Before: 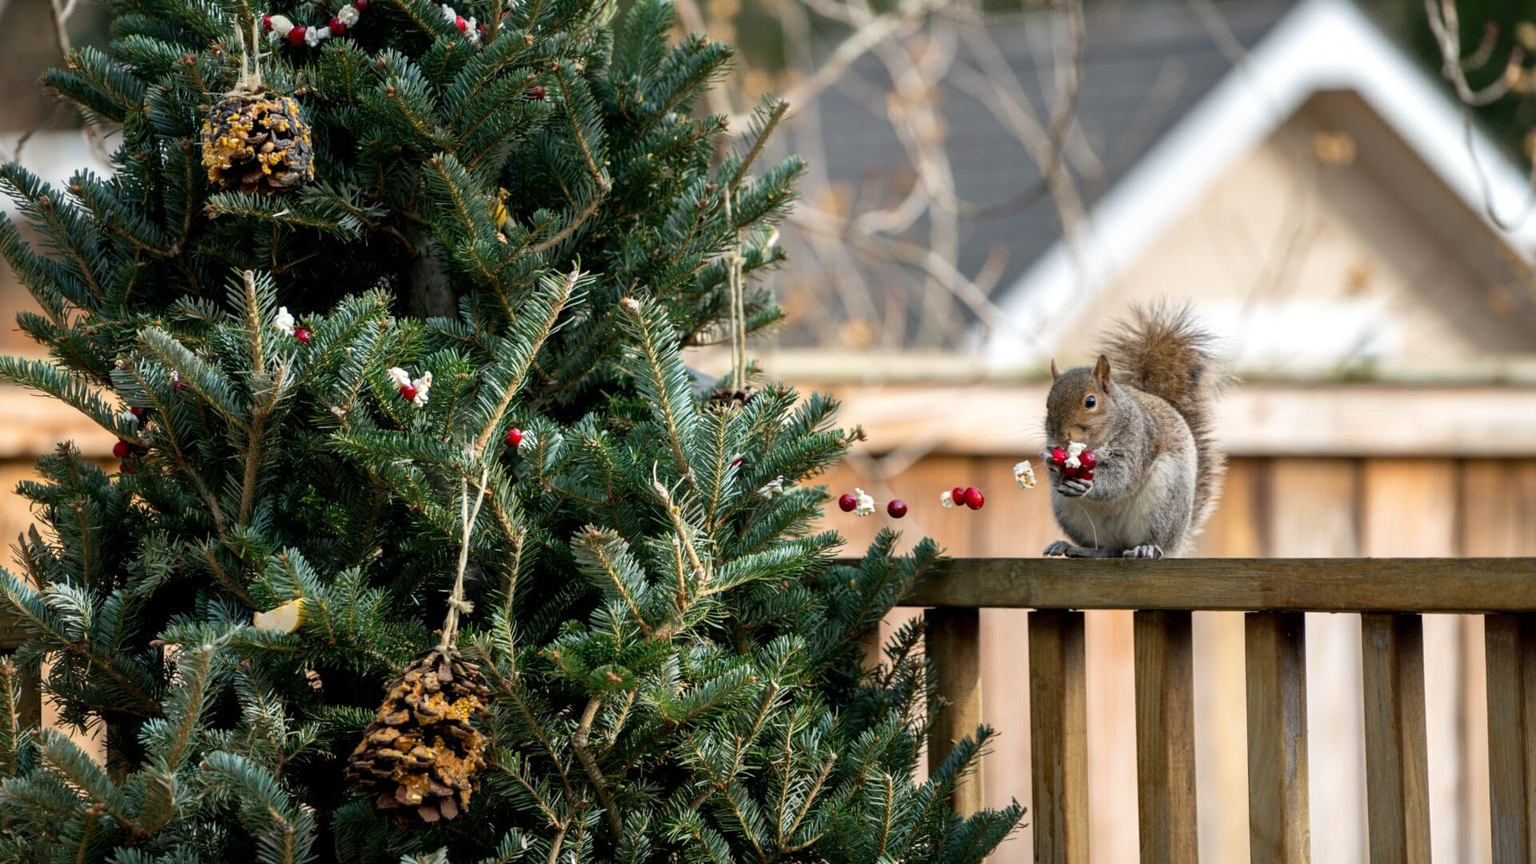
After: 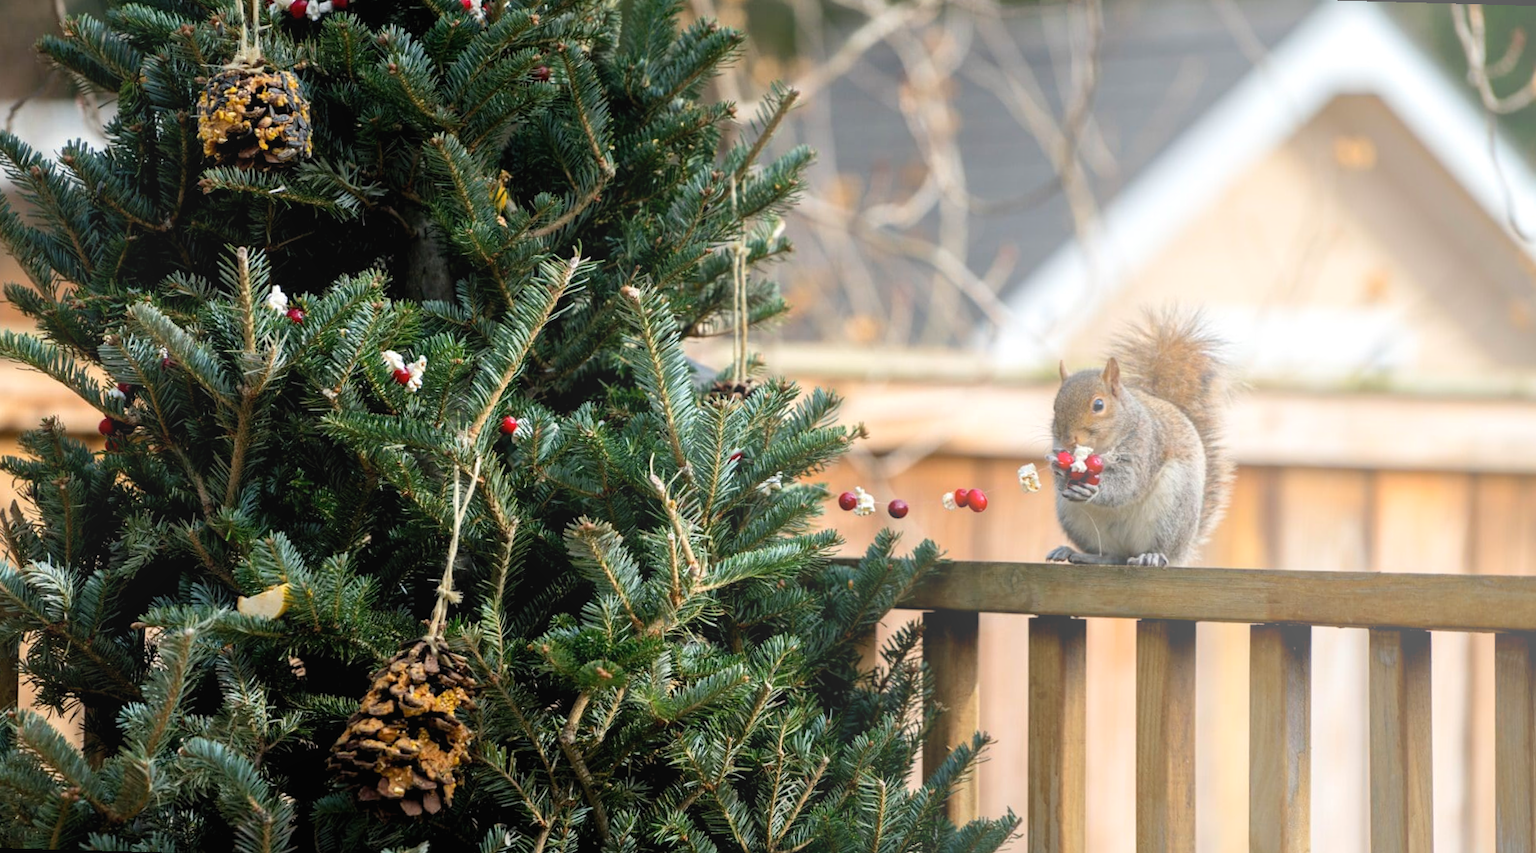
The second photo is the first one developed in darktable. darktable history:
rotate and perspective: rotation 1.57°, crop left 0.018, crop right 0.982, crop top 0.039, crop bottom 0.961
levels: levels [0.016, 0.5, 0.996]
bloom: size 40%
